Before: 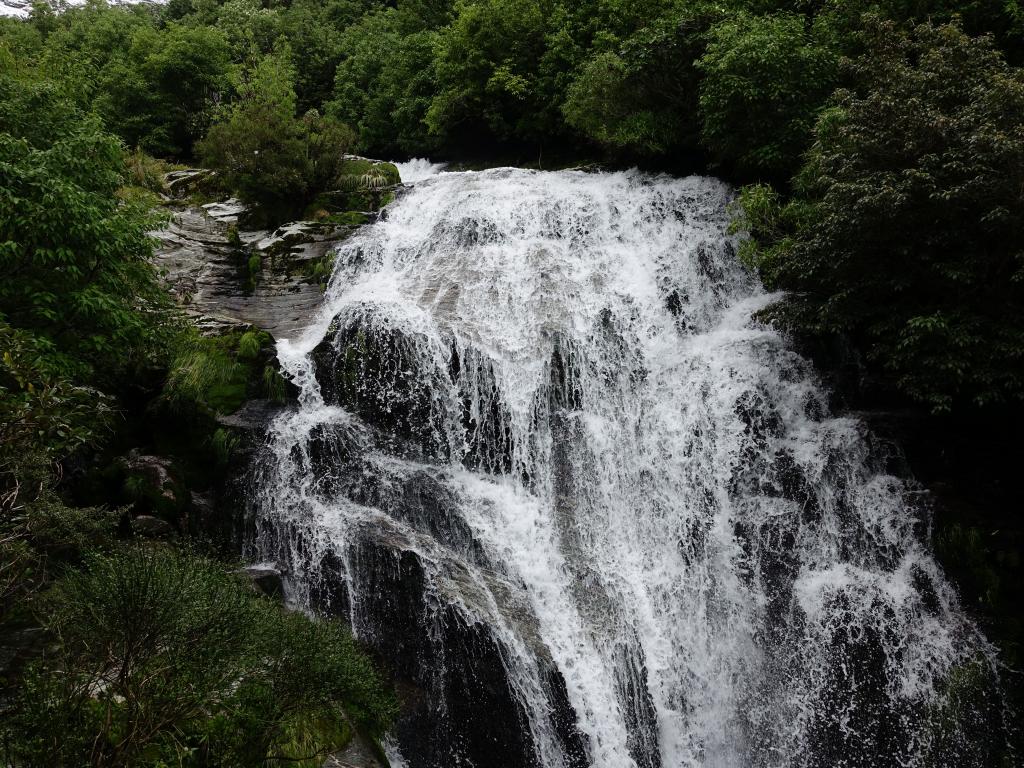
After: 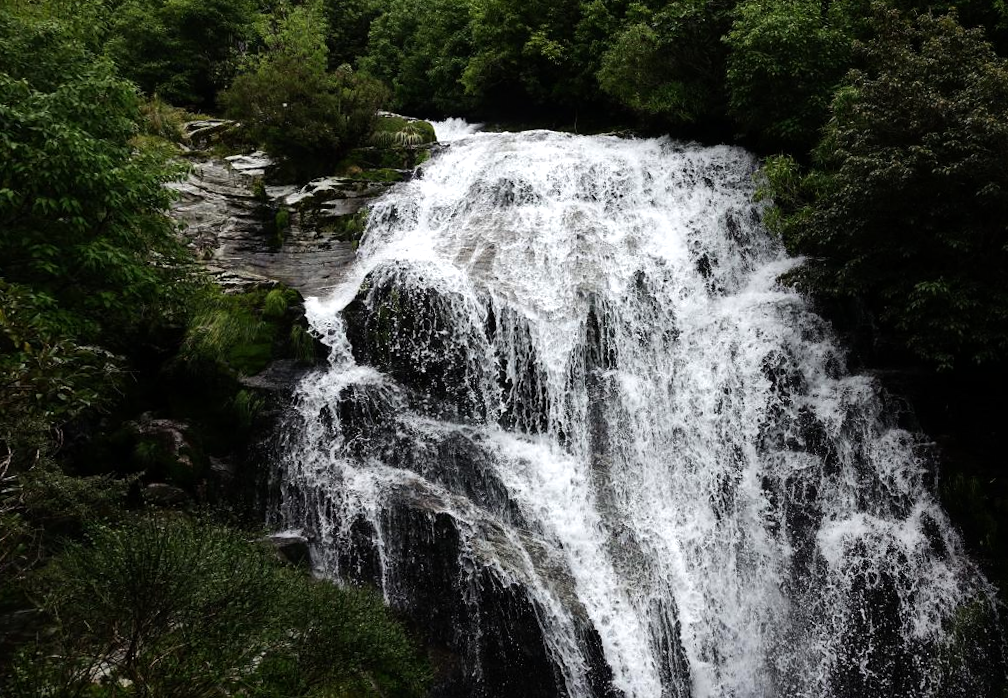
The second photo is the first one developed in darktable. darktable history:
tone equalizer: -8 EV -0.417 EV, -7 EV -0.389 EV, -6 EV -0.333 EV, -5 EV -0.222 EV, -3 EV 0.222 EV, -2 EV 0.333 EV, -1 EV 0.389 EV, +0 EV 0.417 EV, edges refinement/feathering 500, mask exposure compensation -1.57 EV, preserve details no
rotate and perspective: rotation -0.013°, lens shift (vertical) -0.027, lens shift (horizontal) 0.178, crop left 0.016, crop right 0.989, crop top 0.082, crop bottom 0.918
